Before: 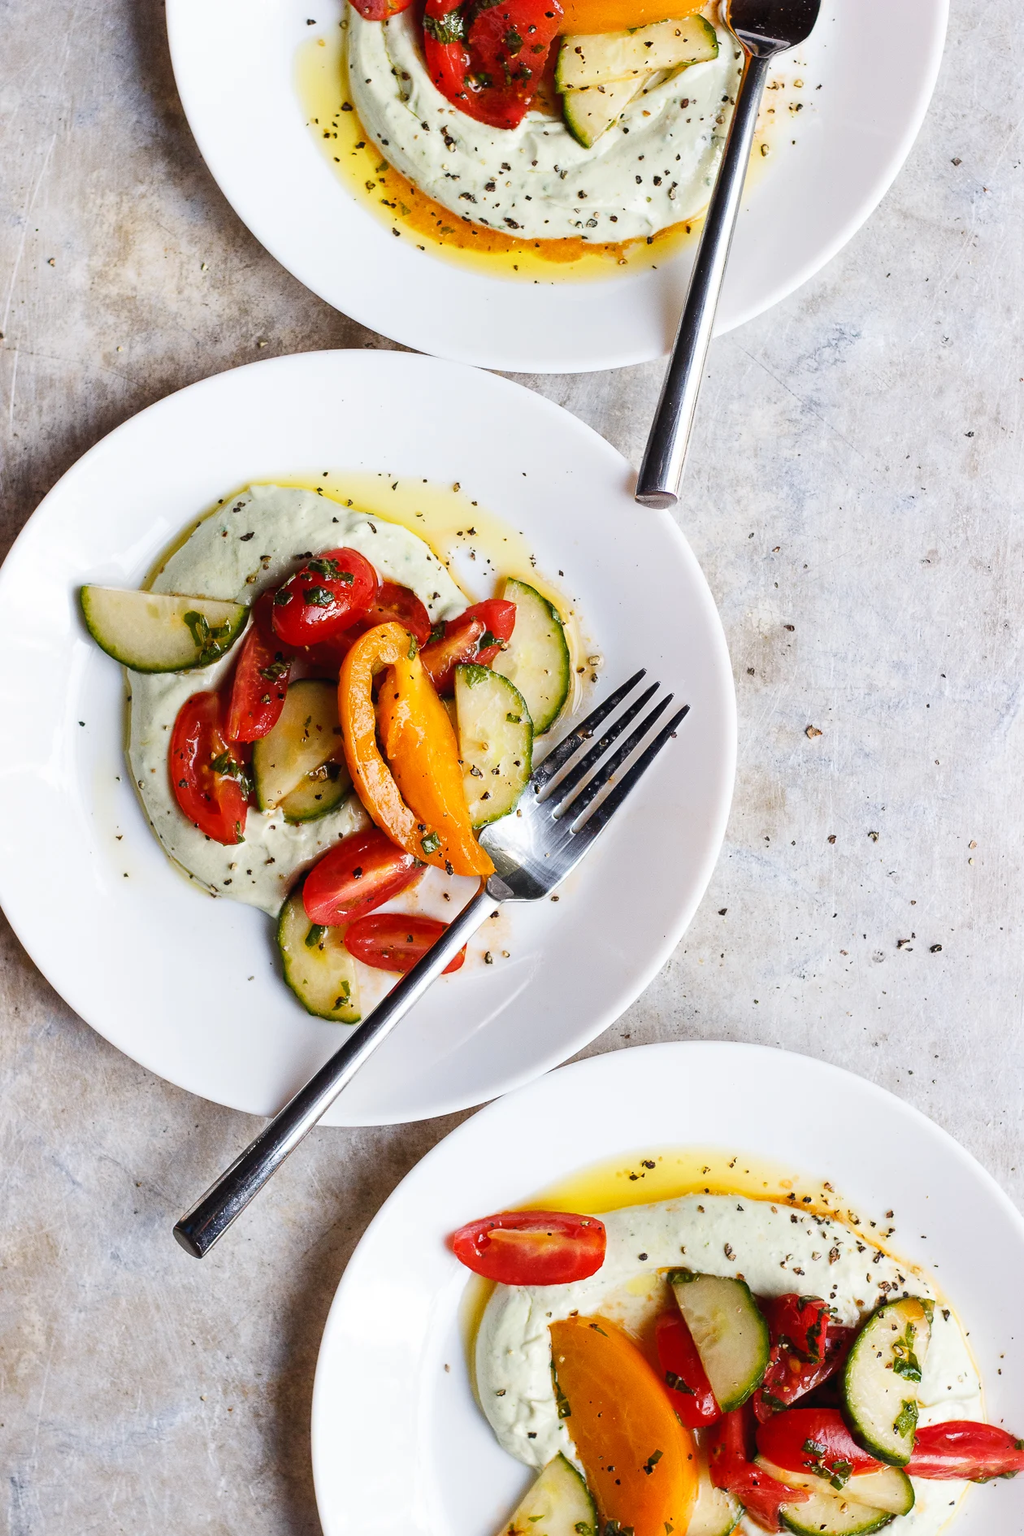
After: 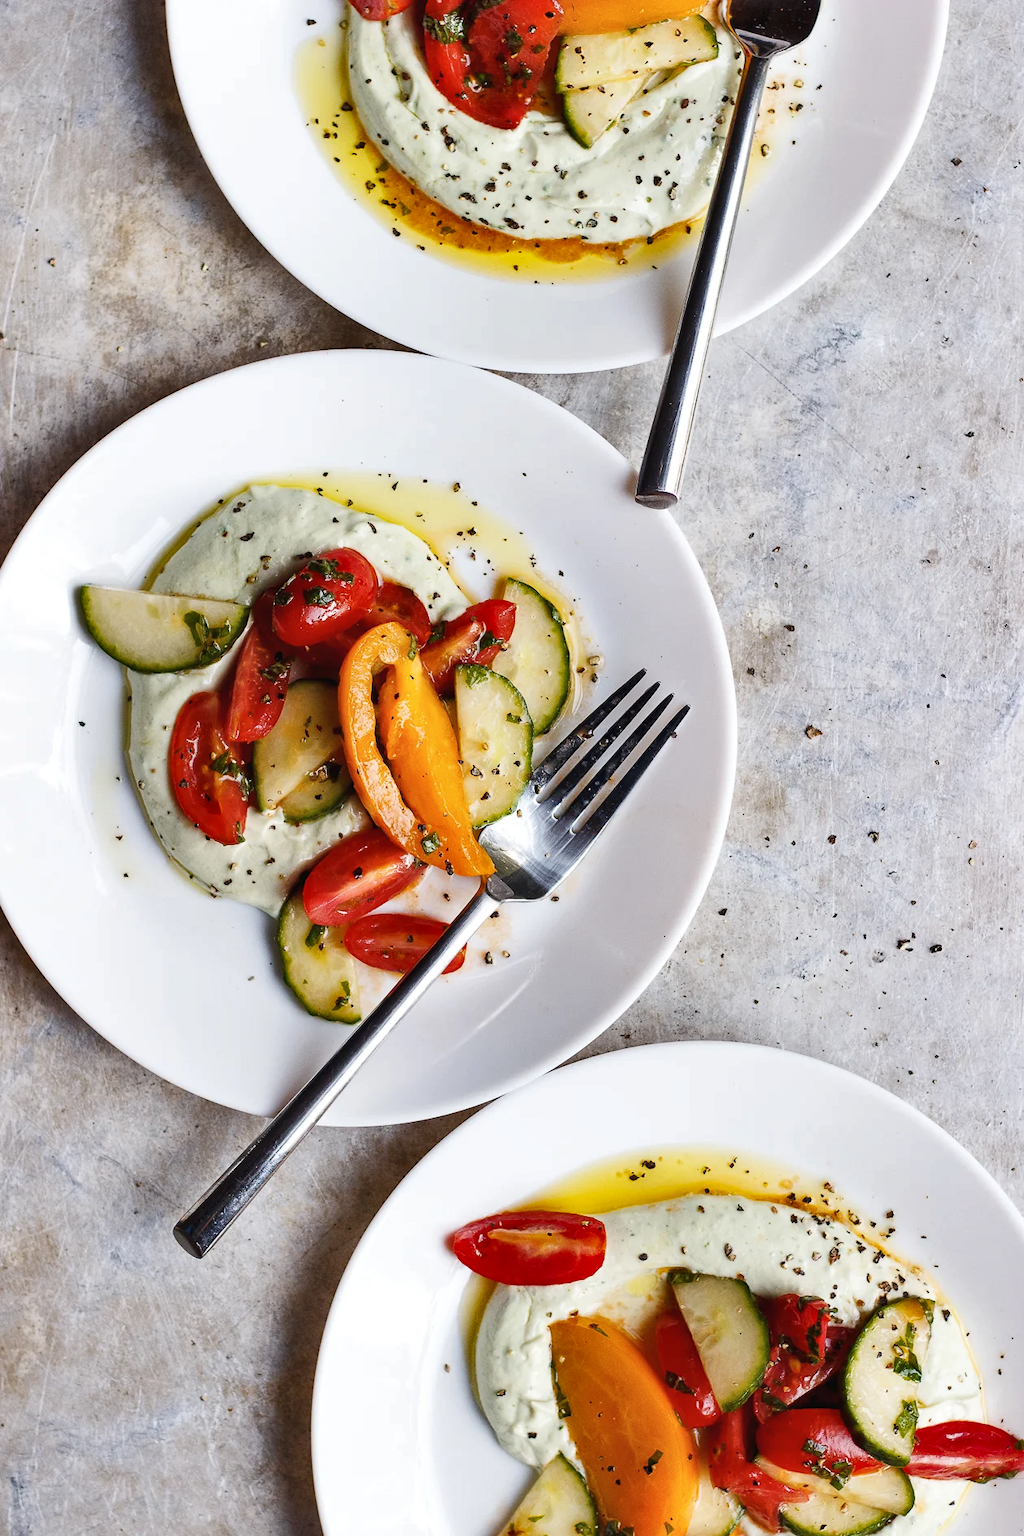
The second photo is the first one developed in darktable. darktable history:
contrast brightness saturation: saturation -0.05
shadows and highlights: white point adjustment 1, soften with gaussian
